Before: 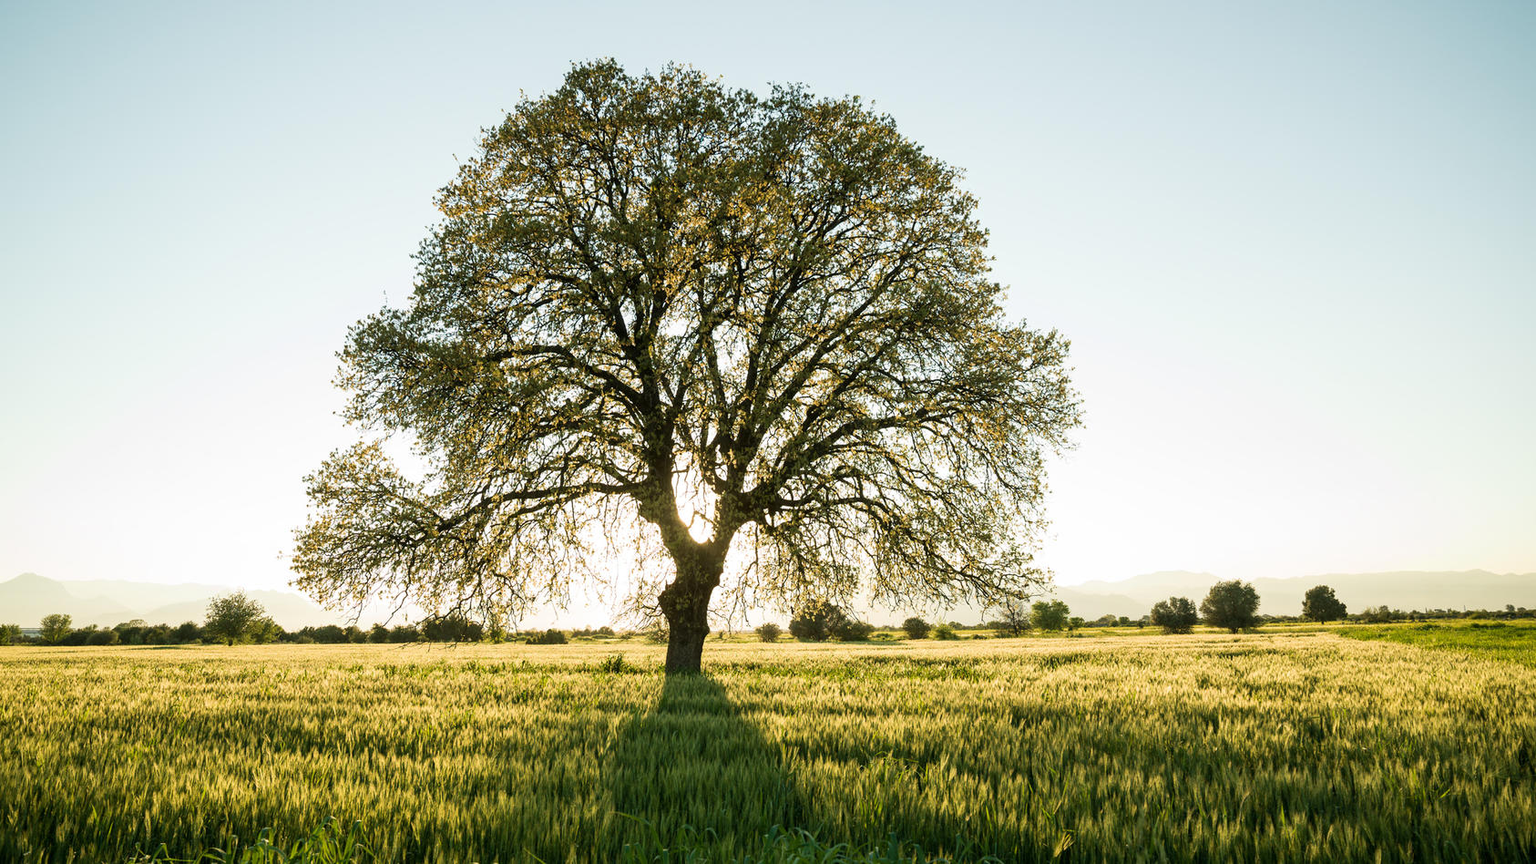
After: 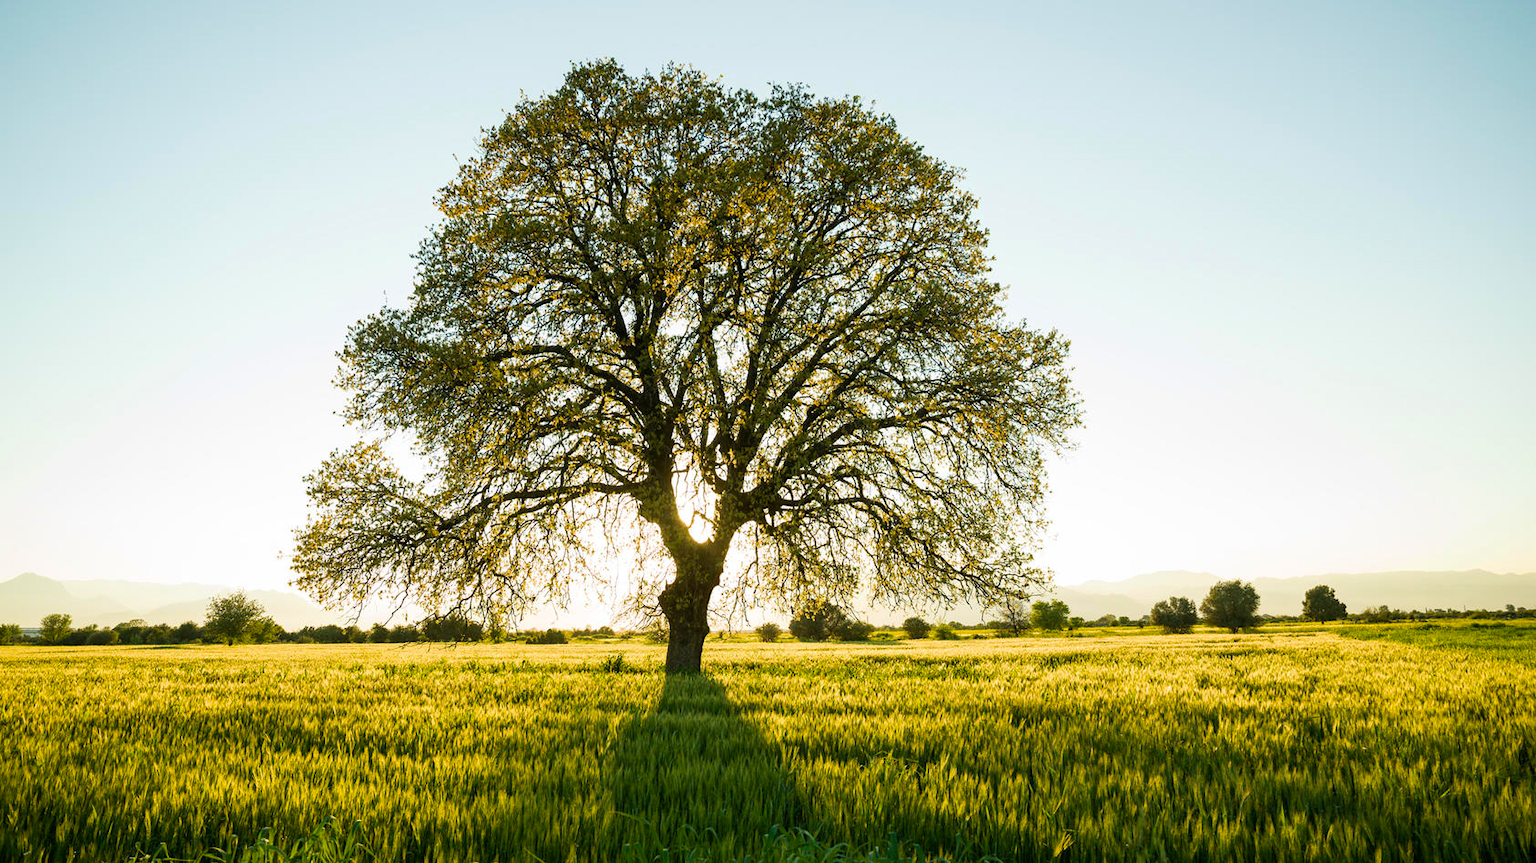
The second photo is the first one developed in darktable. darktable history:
white balance: red 1, blue 1
color balance rgb: perceptual saturation grading › global saturation 20%, global vibrance 20%
